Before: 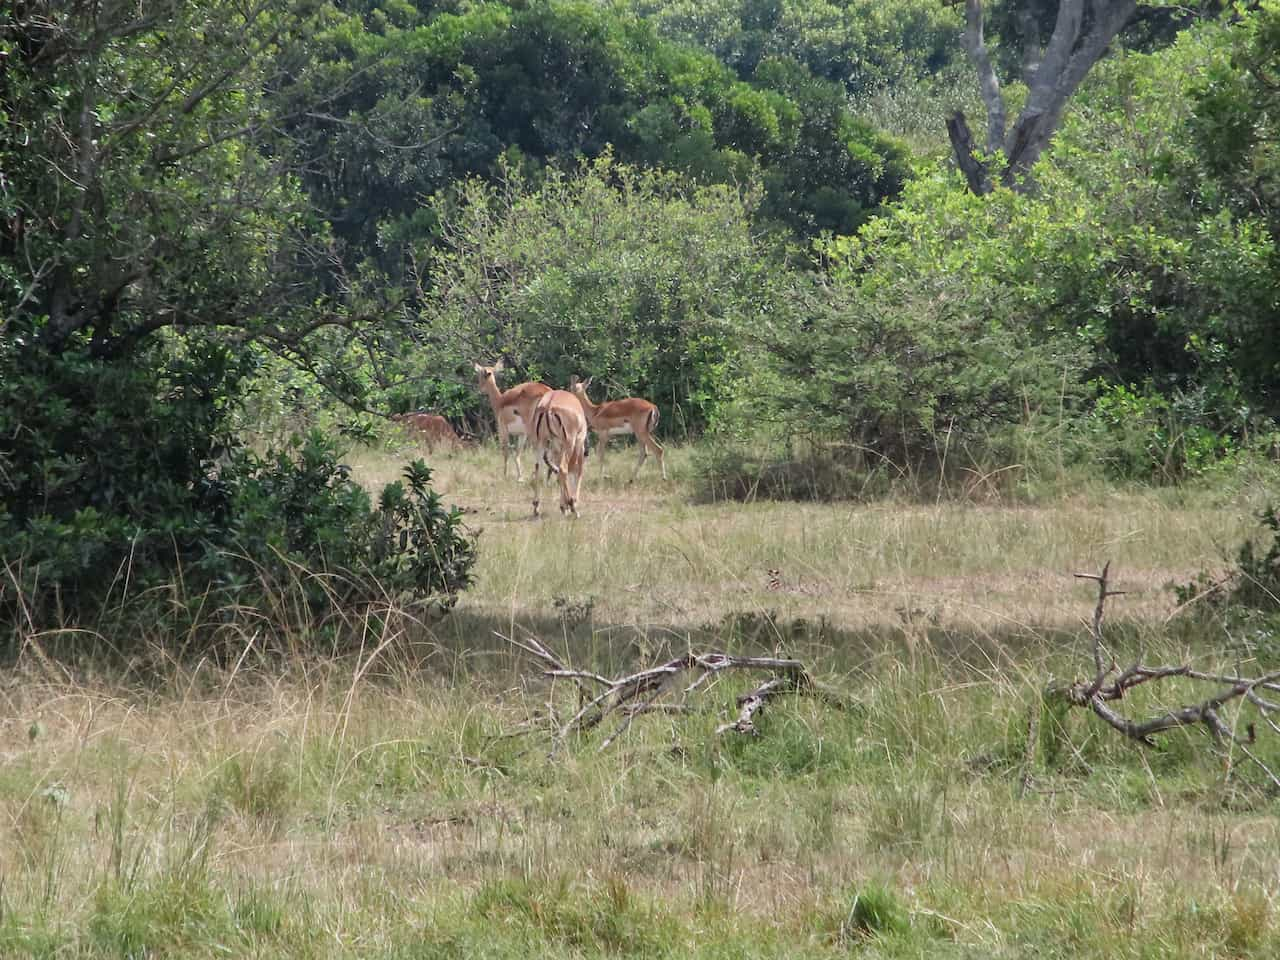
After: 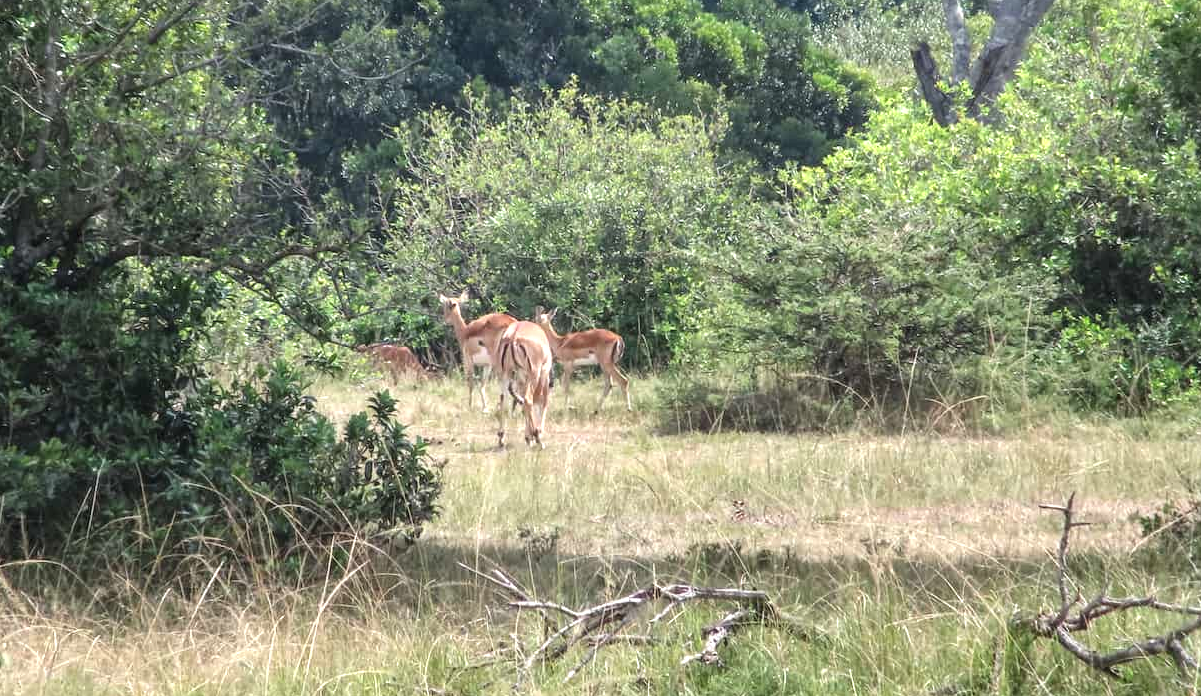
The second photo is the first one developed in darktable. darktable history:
crop: left 2.737%, top 7.287%, right 3.421%, bottom 20.179%
bloom: size 3%, threshold 100%, strength 0%
exposure: black level correction -0.002, exposure 0.708 EV, compensate exposure bias true, compensate highlight preservation false
local contrast: on, module defaults
